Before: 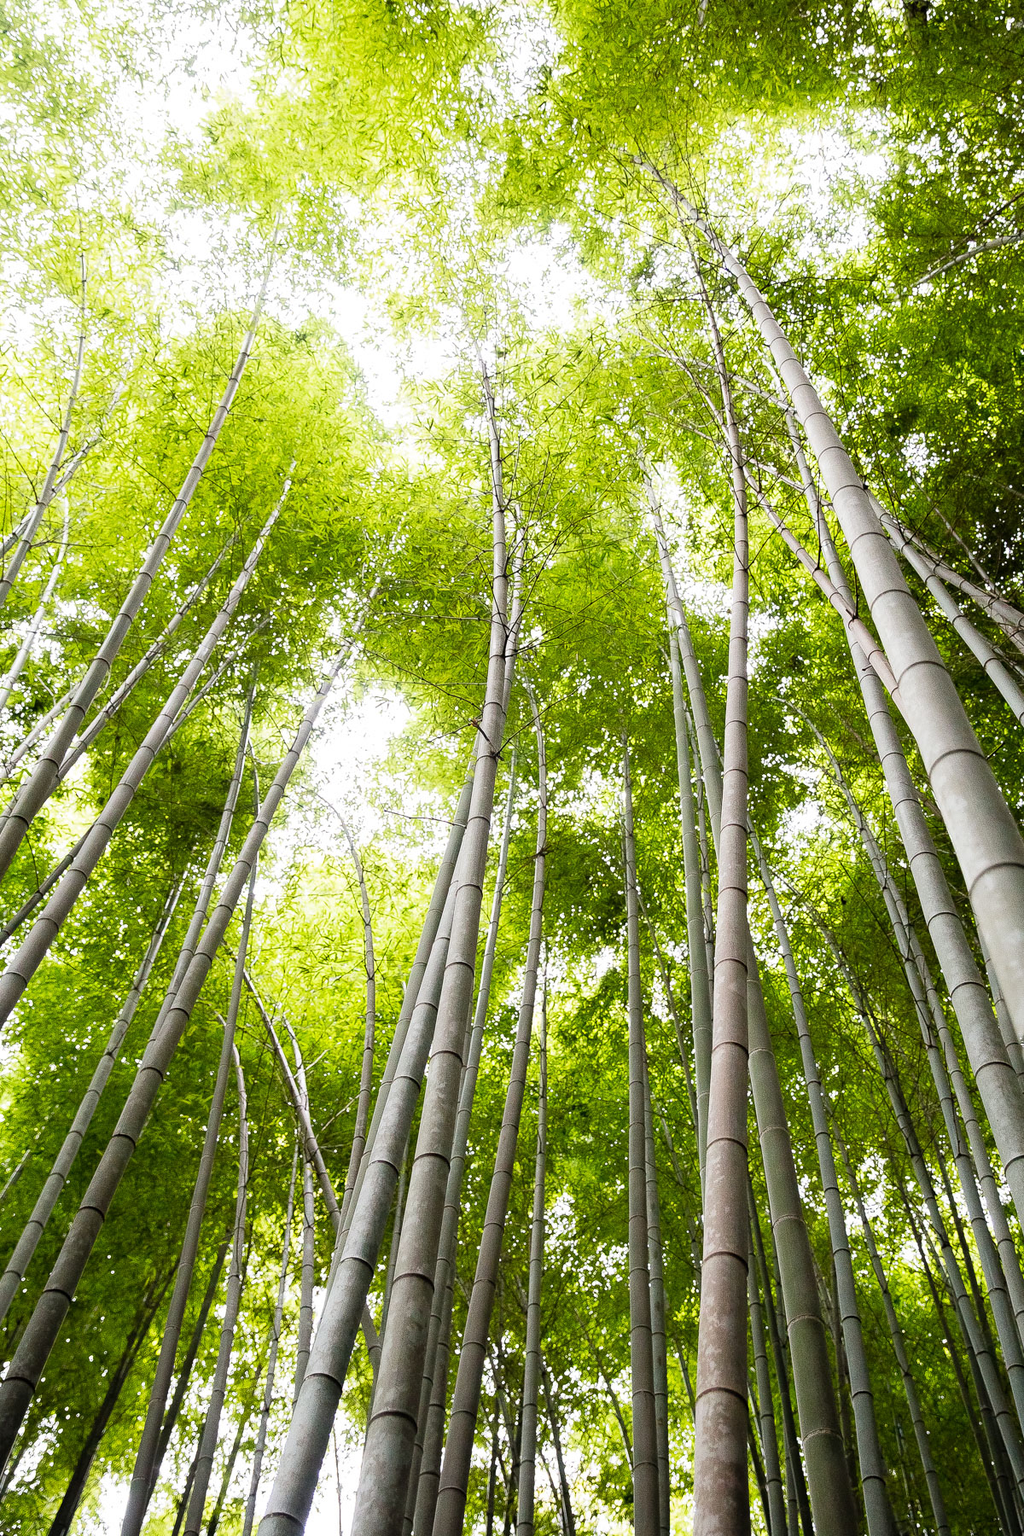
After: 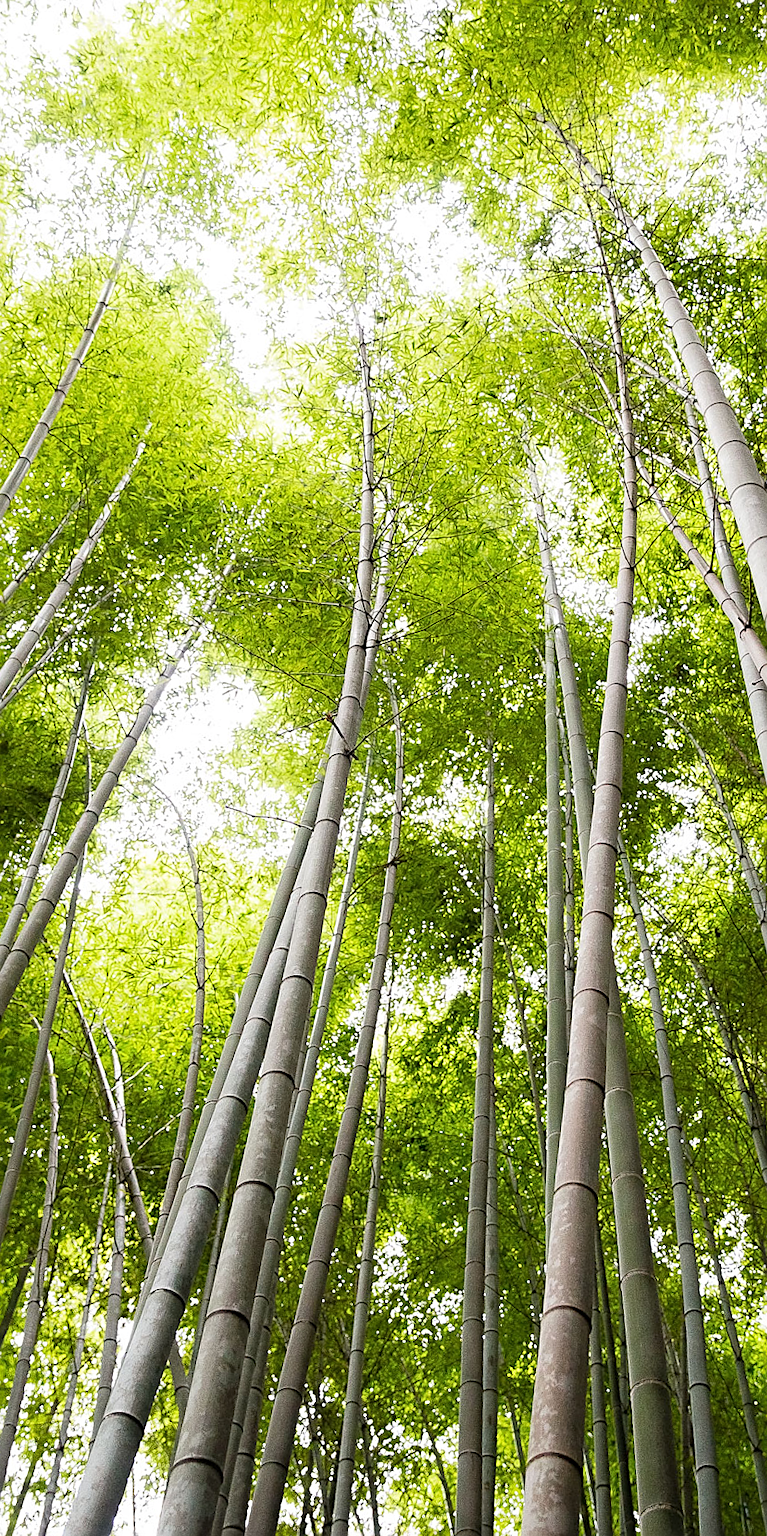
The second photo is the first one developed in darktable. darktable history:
crop and rotate: angle -3.27°, left 14.277%, top 0.028%, right 10.766%, bottom 0.028%
sharpen: on, module defaults
rotate and perspective: automatic cropping off
